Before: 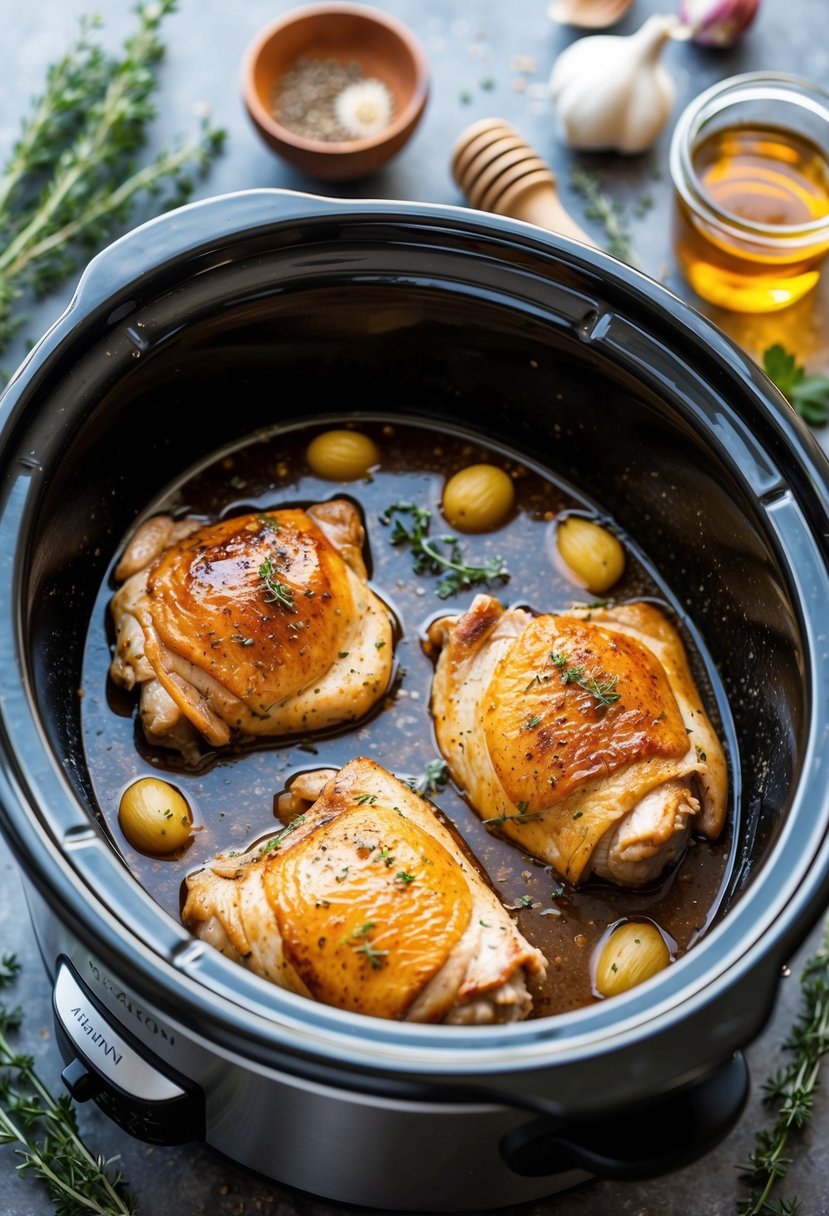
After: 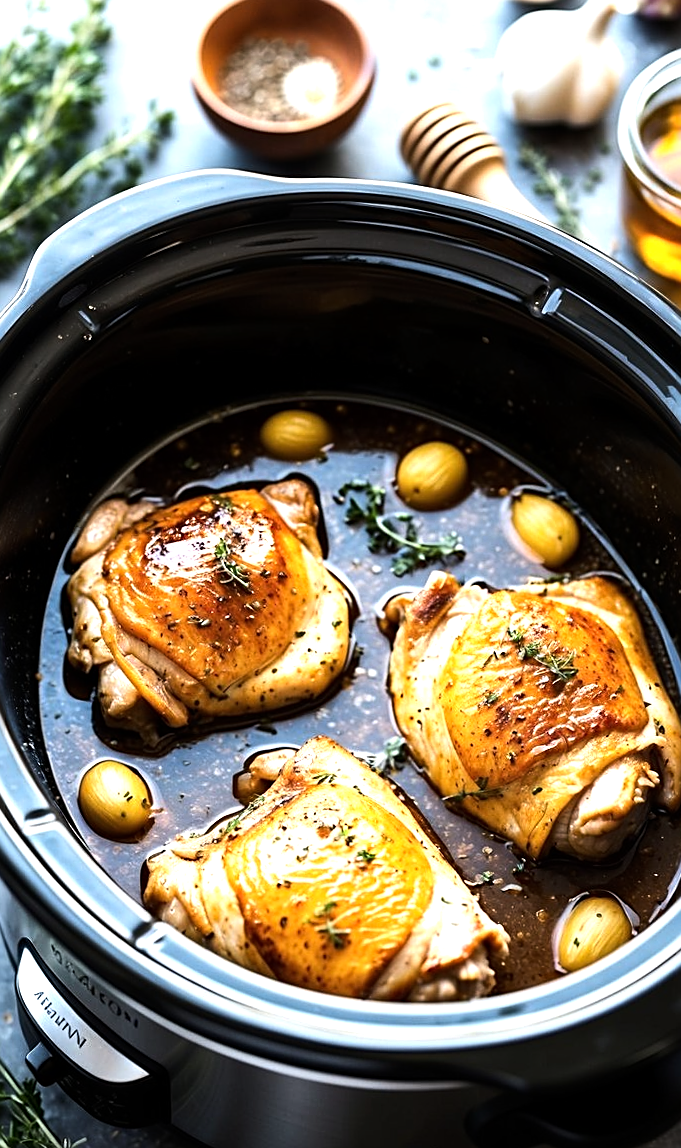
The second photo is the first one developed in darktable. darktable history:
tone equalizer: -8 EV -1.08 EV, -7 EV -1.01 EV, -6 EV -0.867 EV, -5 EV -0.578 EV, -3 EV 0.578 EV, -2 EV 0.867 EV, -1 EV 1.01 EV, +0 EV 1.08 EV, edges refinement/feathering 500, mask exposure compensation -1.57 EV, preserve details no
sharpen: on, module defaults
crop and rotate: angle 1°, left 4.281%, top 0.642%, right 11.383%, bottom 2.486%
